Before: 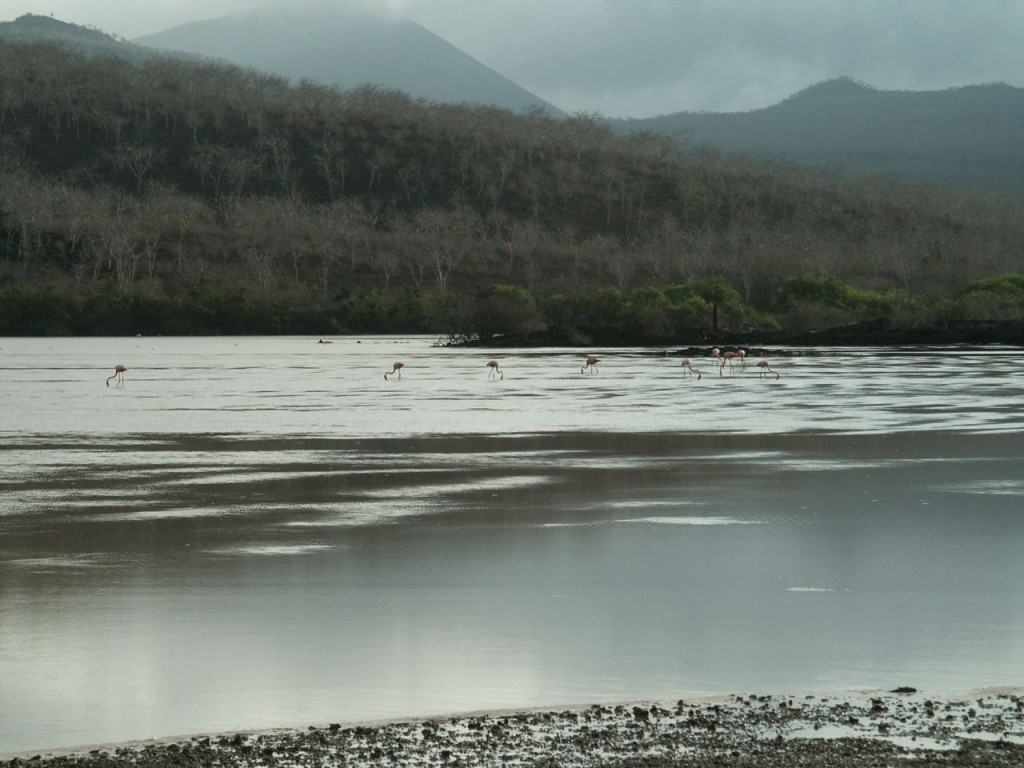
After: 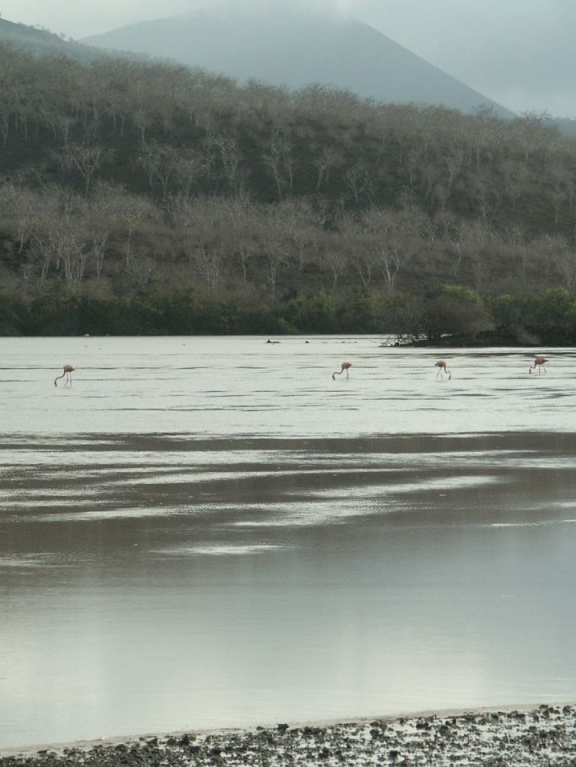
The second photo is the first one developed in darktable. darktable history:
crop: left 5.114%, right 38.589%
contrast brightness saturation: brightness 0.15
